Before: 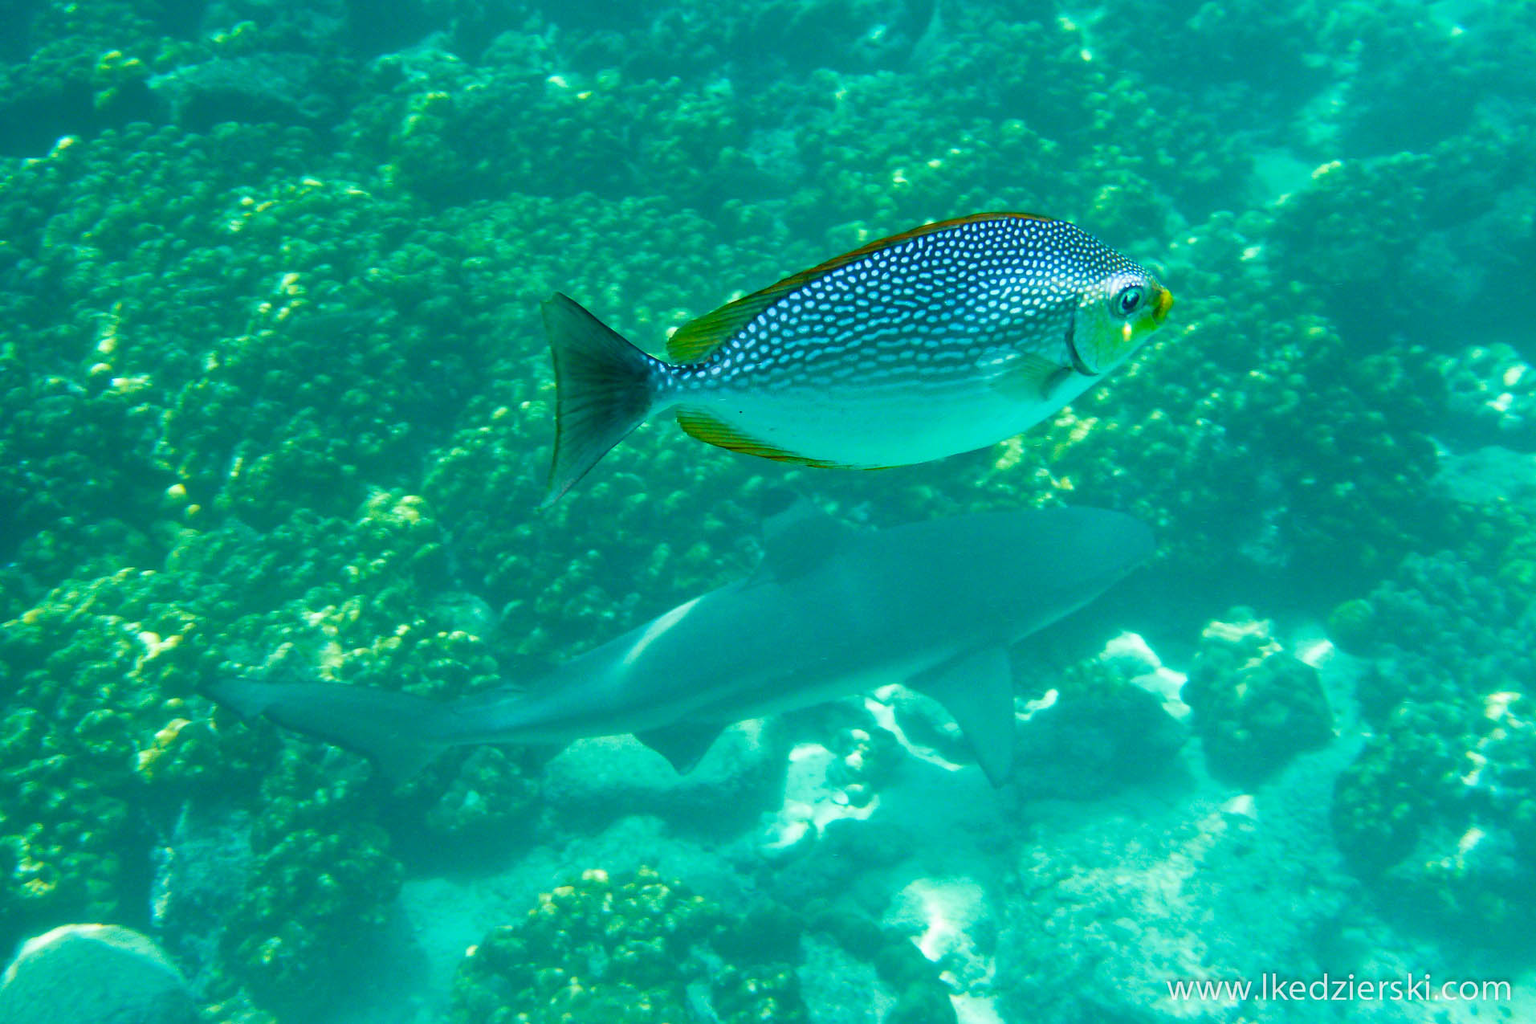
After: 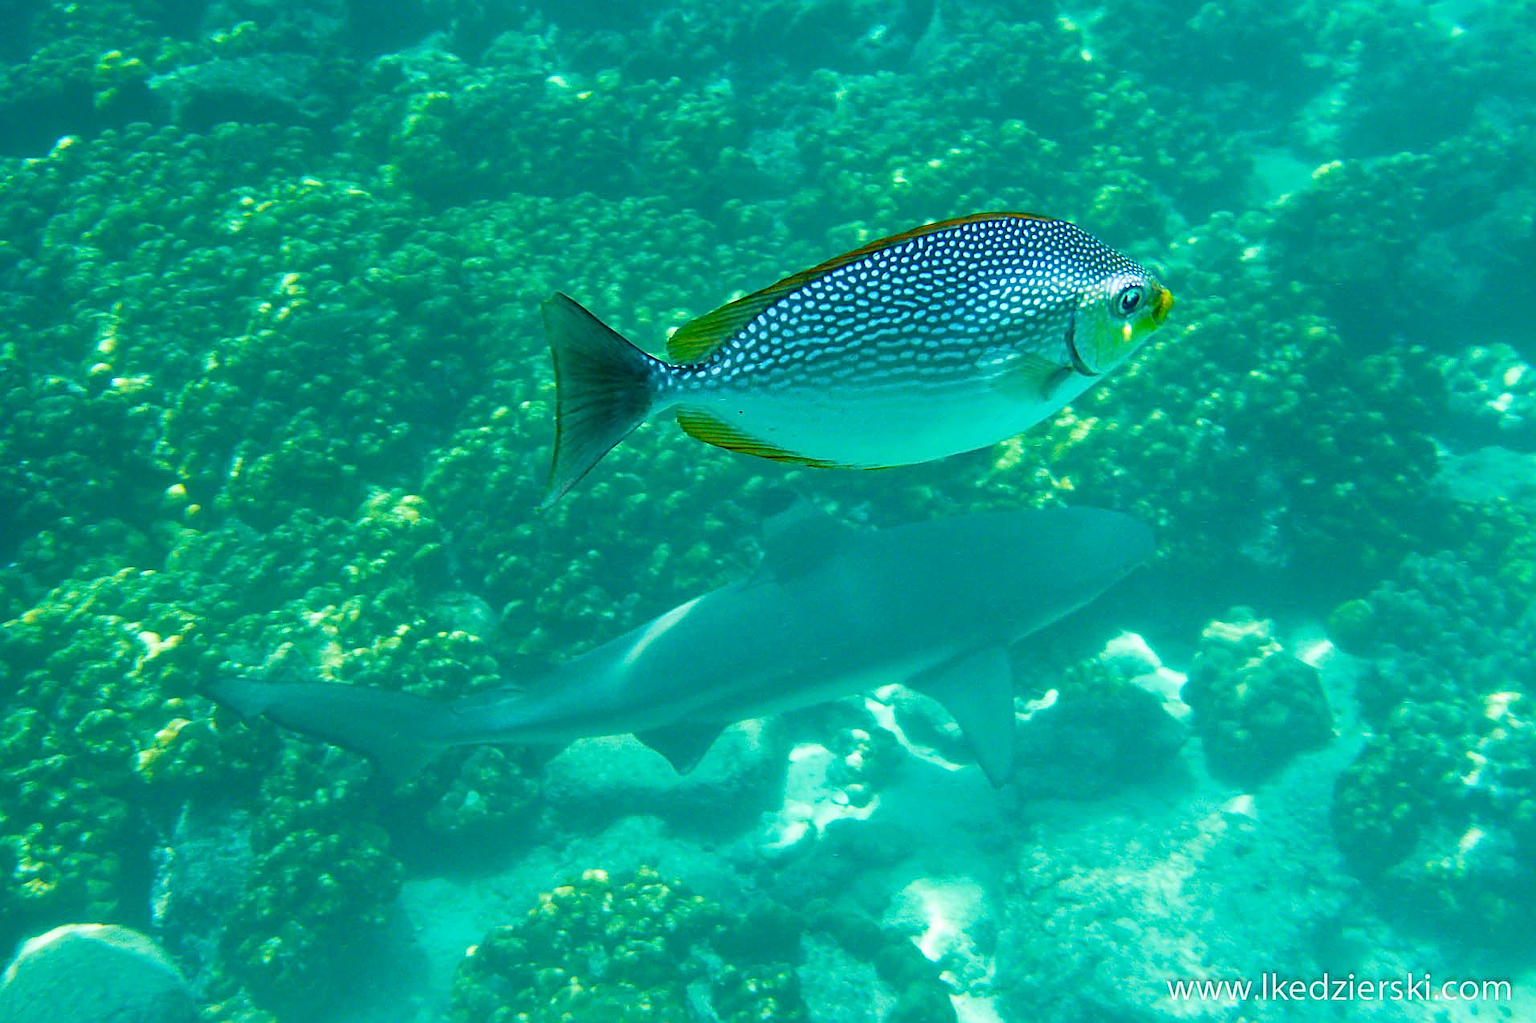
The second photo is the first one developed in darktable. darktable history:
sharpen: on, module defaults
tone equalizer: mask exposure compensation -0.487 EV
